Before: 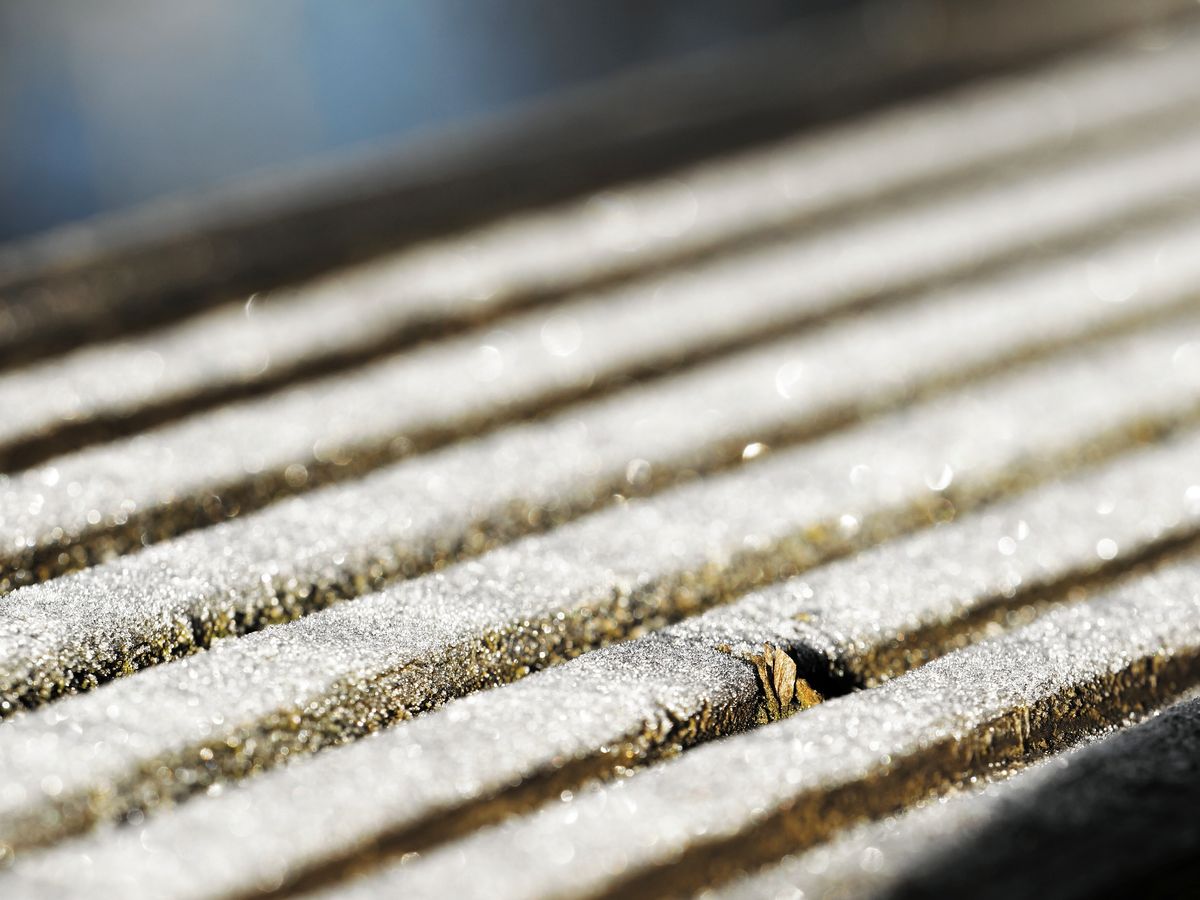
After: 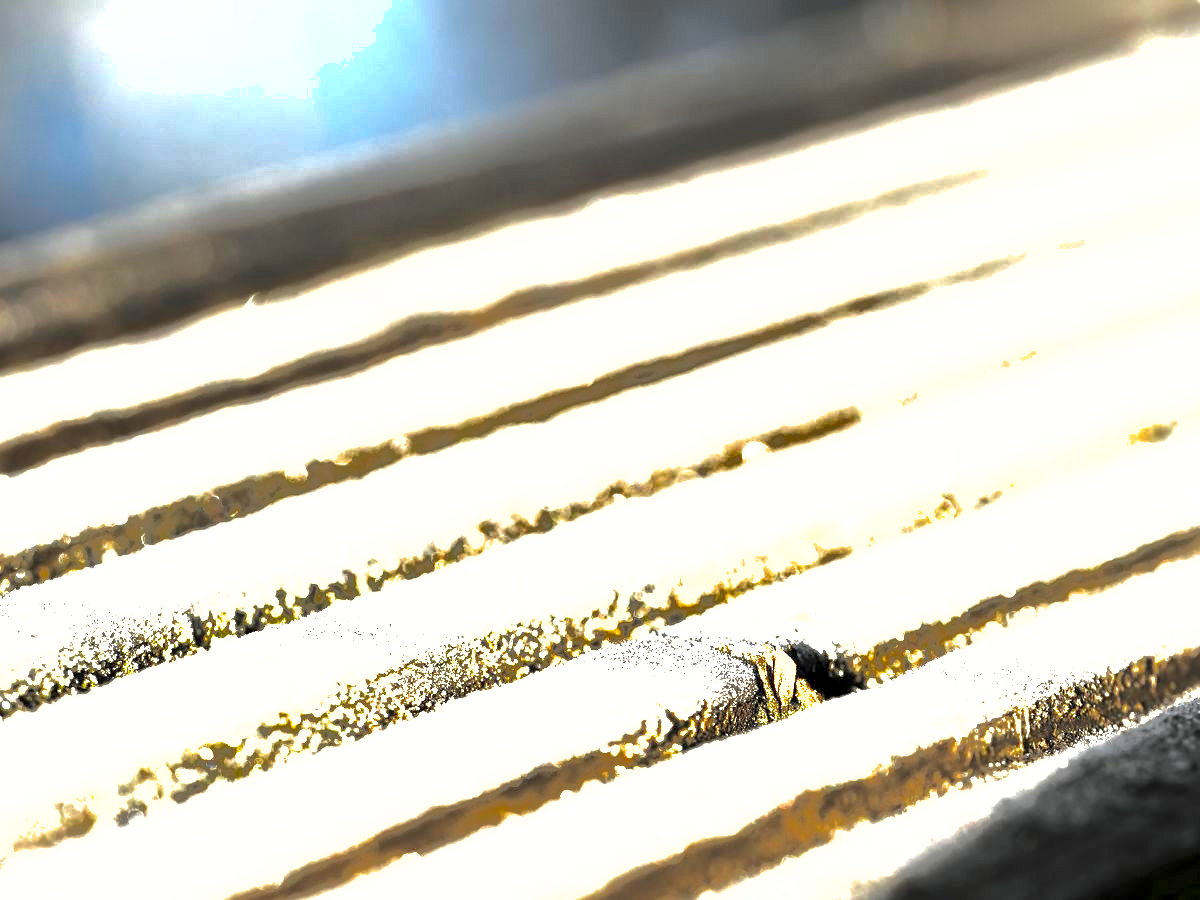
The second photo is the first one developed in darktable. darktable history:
shadows and highlights: shadows 40, highlights -60
tone equalizer: -8 EV -0.417 EV, -7 EV -0.389 EV, -6 EV -0.333 EV, -5 EV -0.222 EV, -3 EV 0.222 EV, -2 EV 0.333 EV, -1 EV 0.389 EV, +0 EV 0.417 EV, edges refinement/feathering 500, mask exposure compensation -1.57 EV, preserve details no
exposure: black level correction 0.001, exposure 2.607 EV, compensate exposure bias true, compensate highlight preservation false
